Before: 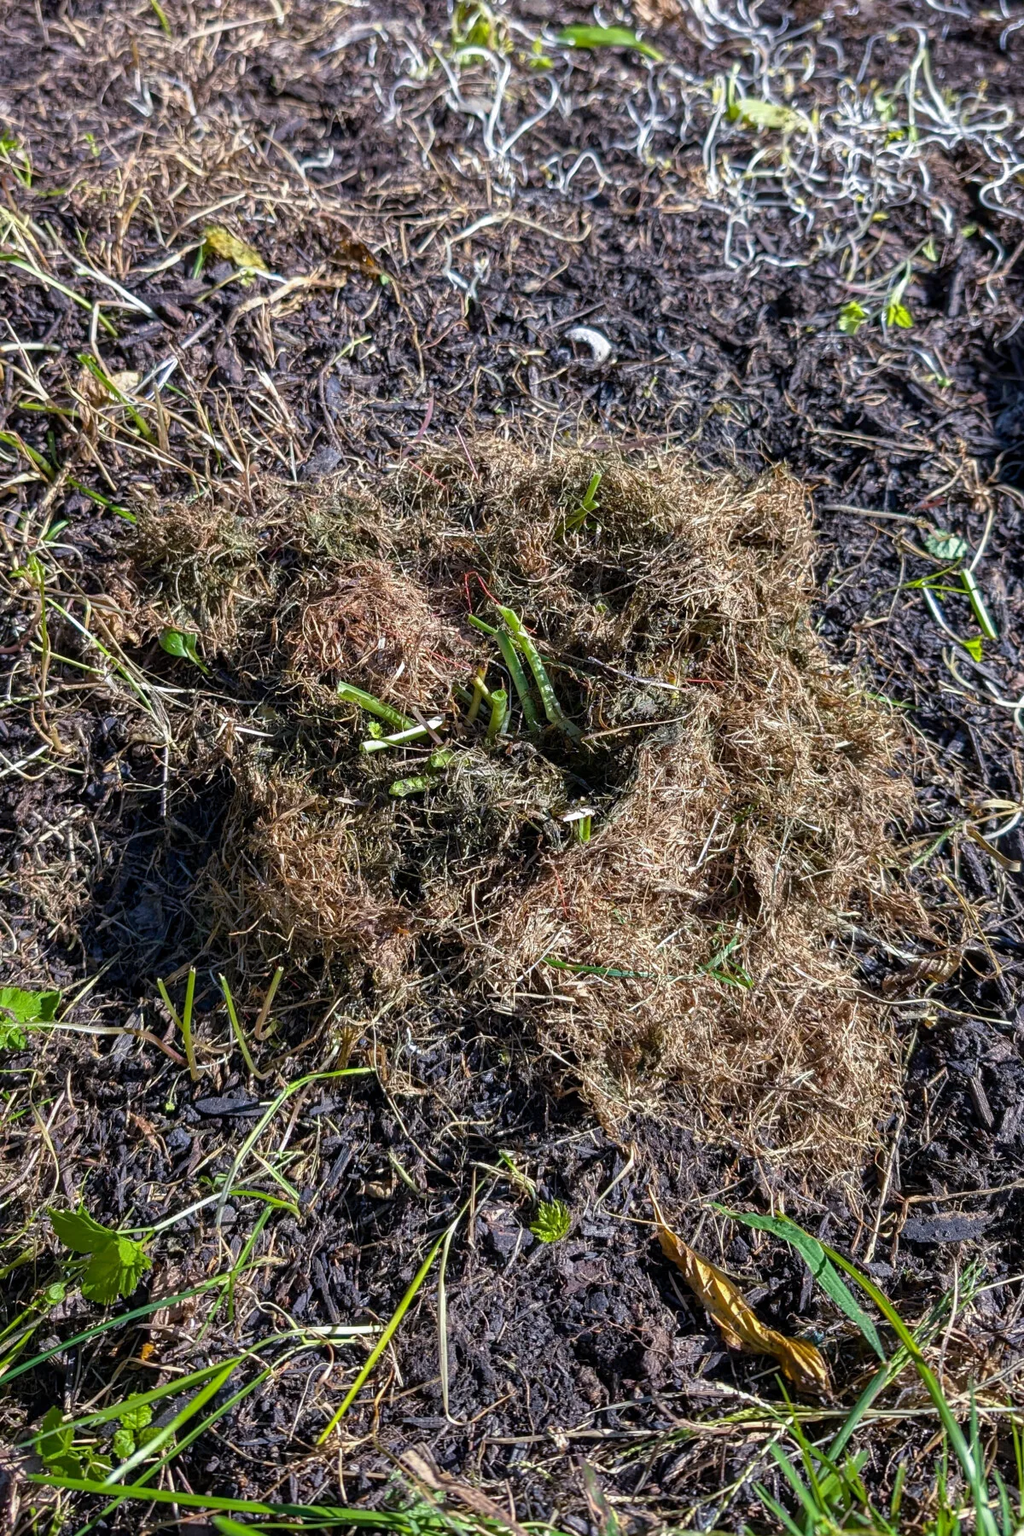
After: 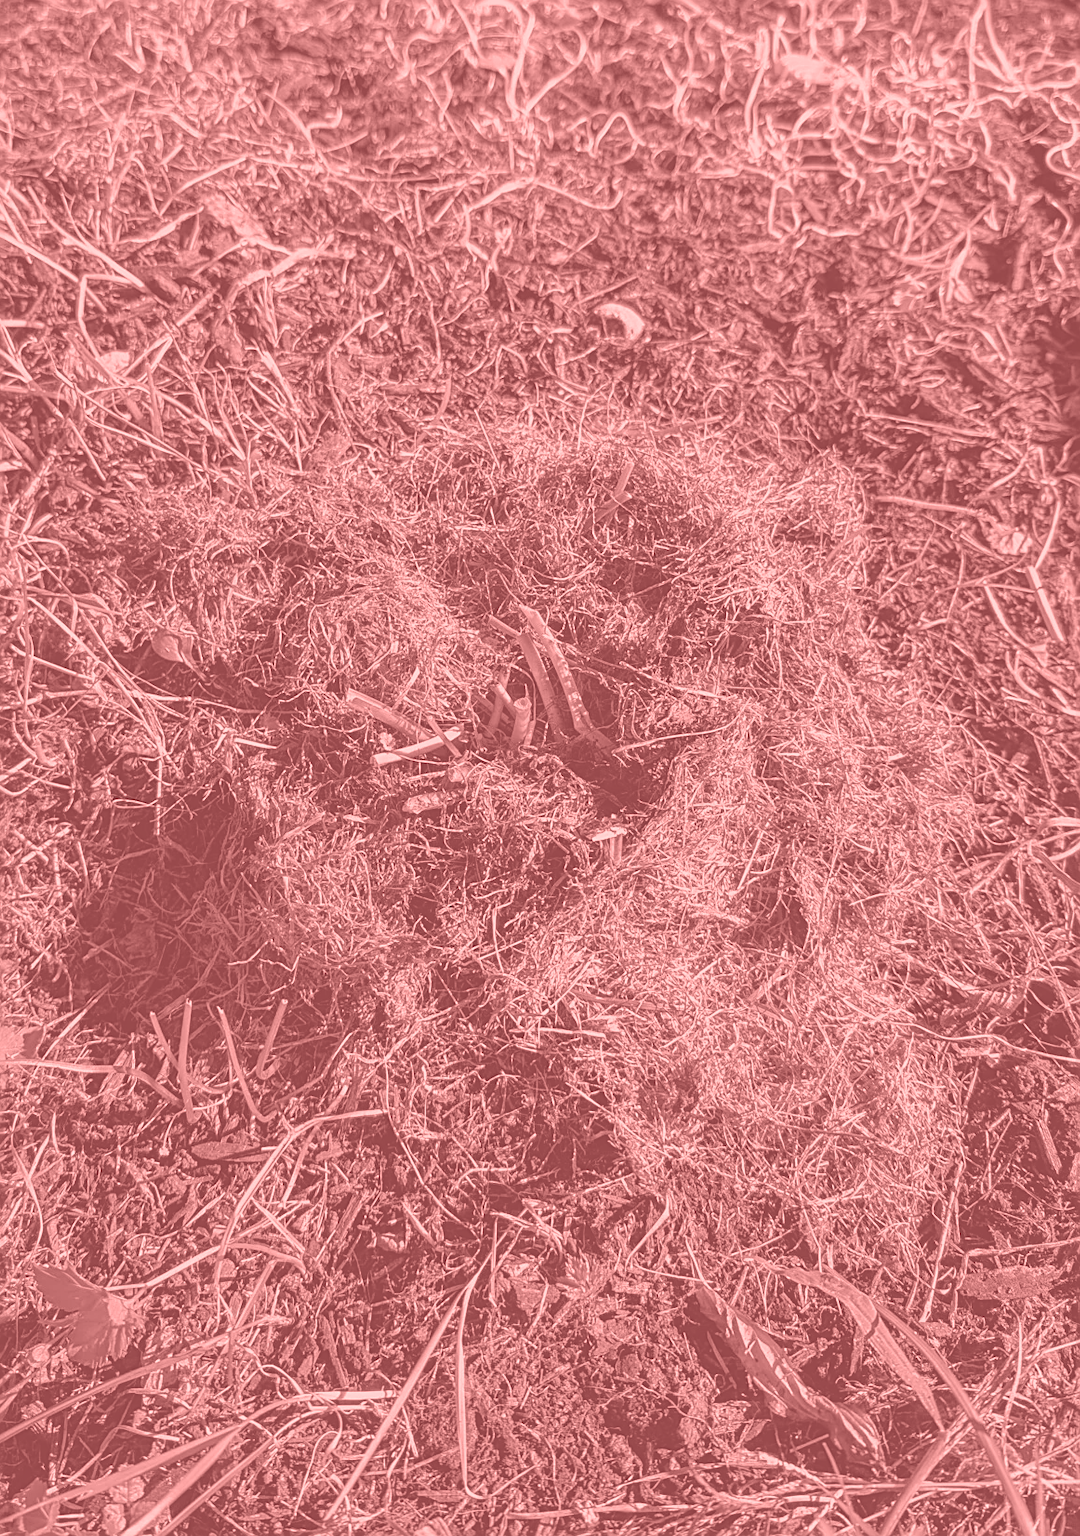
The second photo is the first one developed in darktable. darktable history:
crop: left 1.964%, top 3.251%, right 1.122%, bottom 4.933%
sharpen: on, module defaults
colorize: saturation 51%, source mix 50.67%, lightness 50.67%
